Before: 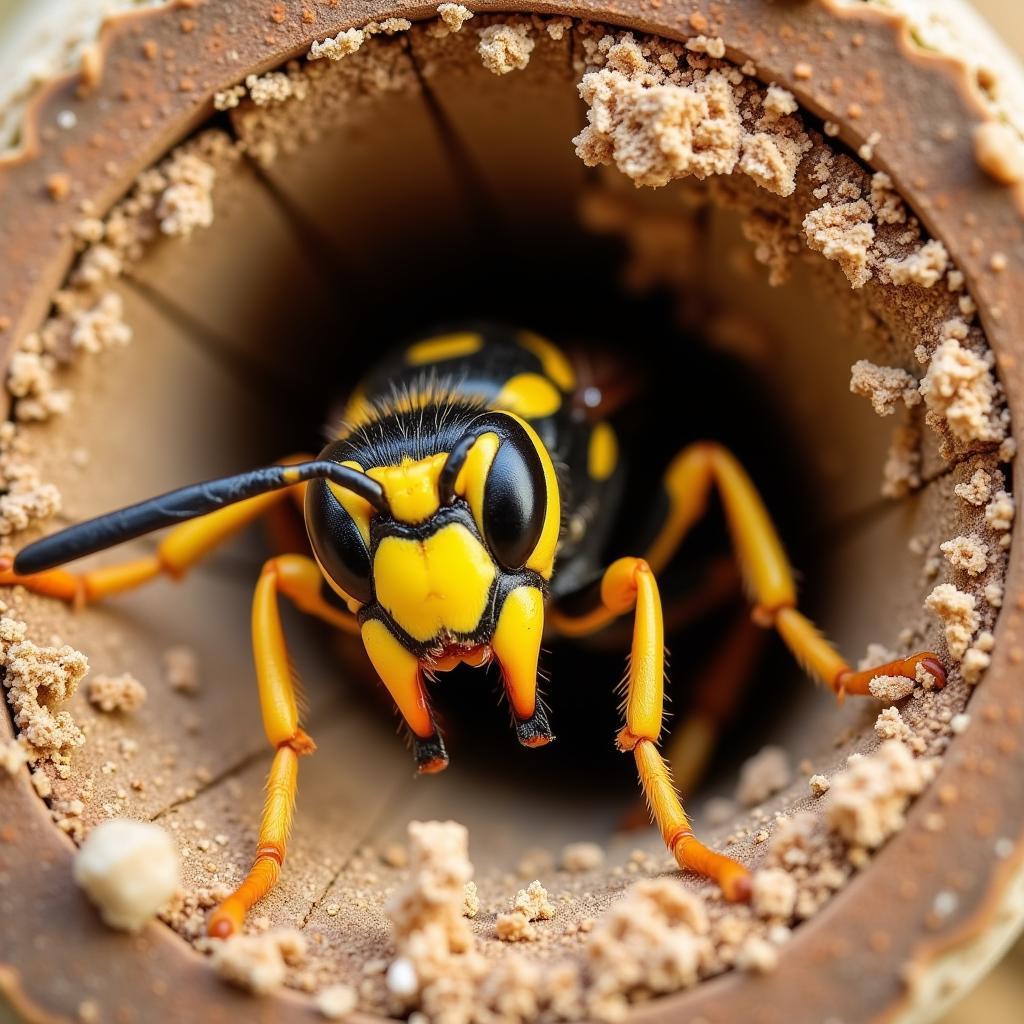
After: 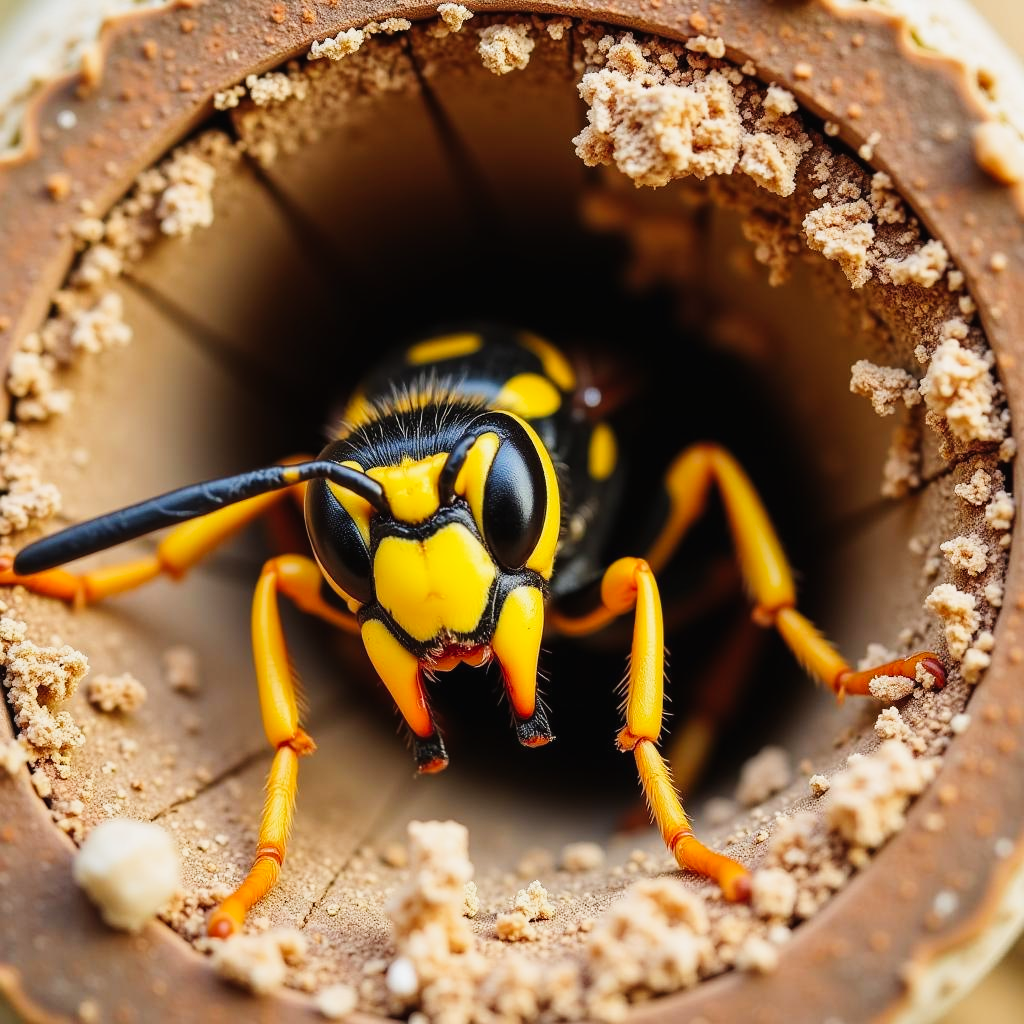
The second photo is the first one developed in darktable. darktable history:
tone curve: curves: ch0 [(0, 0.011) (0.139, 0.106) (0.295, 0.271) (0.499, 0.523) (0.739, 0.782) (0.857, 0.879) (1, 0.967)]; ch1 [(0, 0) (0.272, 0.249) (0.39, 0.379) (0.469, 0.456) (0.495, 0.497) (0.524, 0.53) (0.588, 0.62) (0.725, 0.779) (1, 1)]; ch2 [(0, 0) (0.125, 0.089) (0.35, 0.317) (0.437, 0.42) (0.502, 0.499) (0.533, 0.553) (0.599, 0.638) (1, 1)], preserve colors none
